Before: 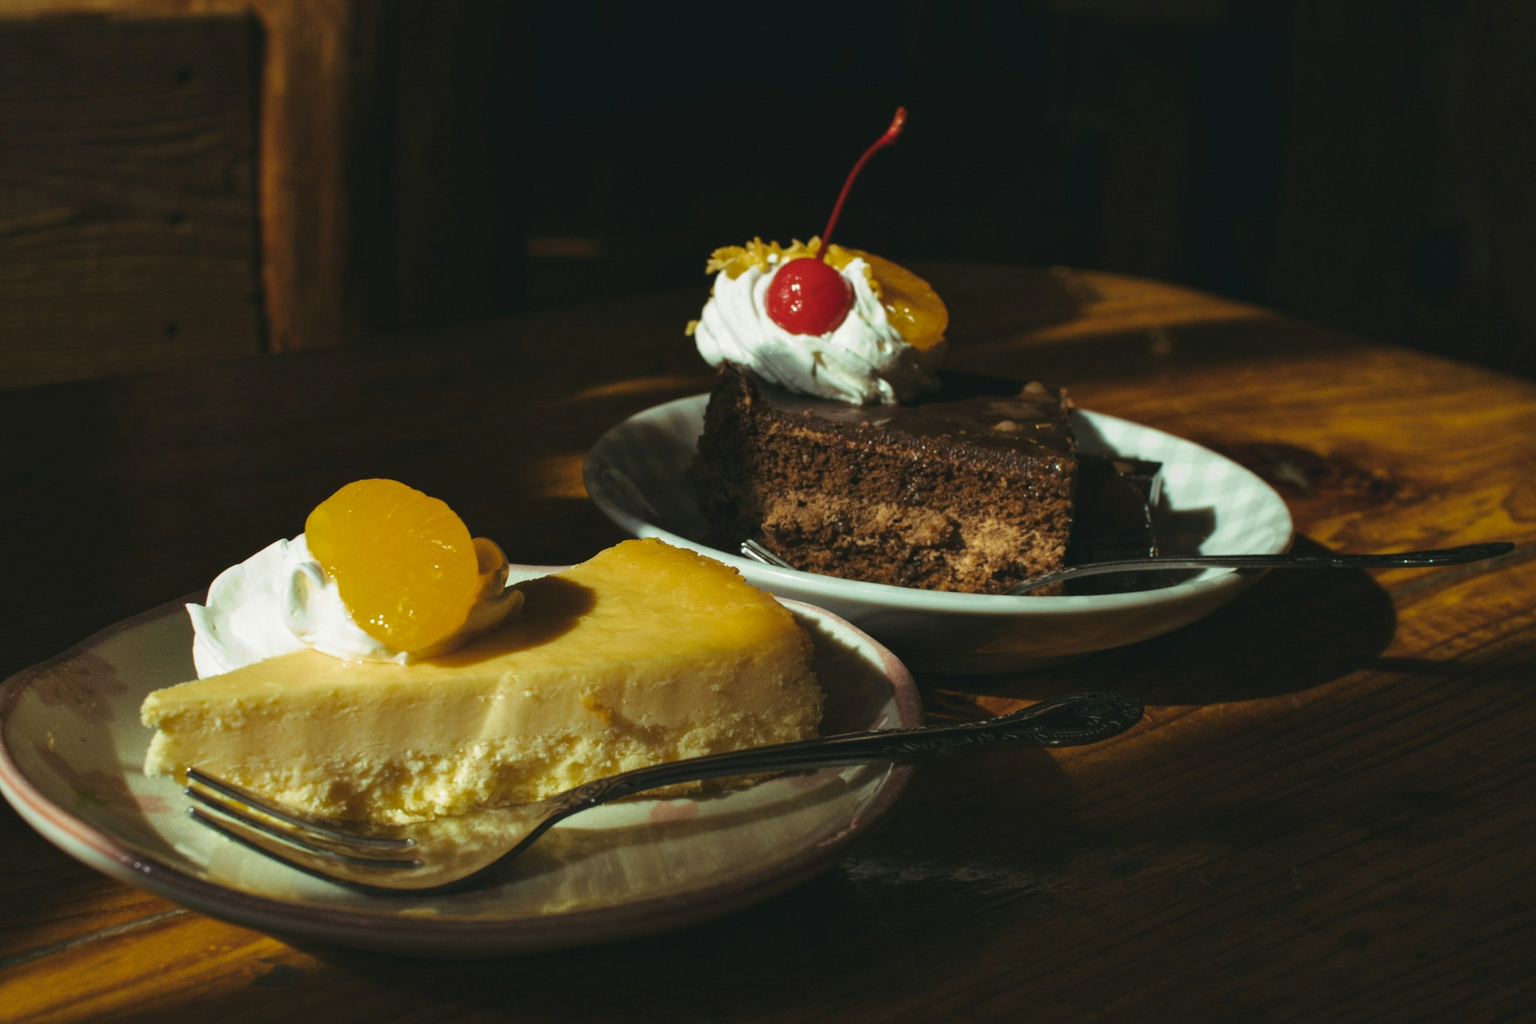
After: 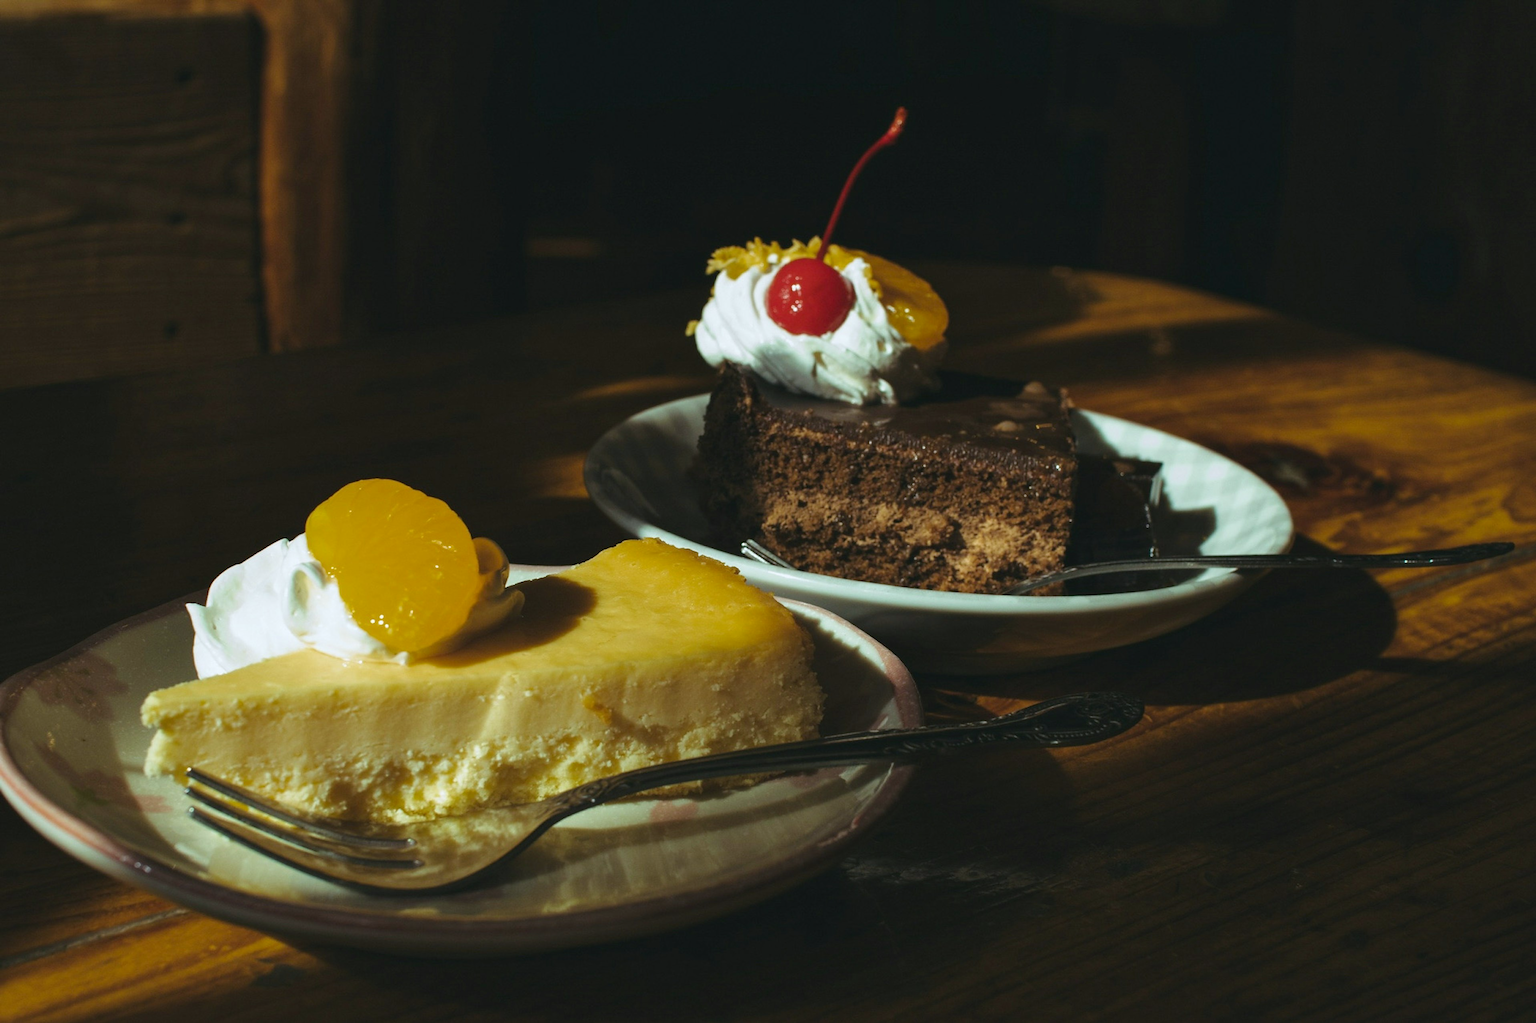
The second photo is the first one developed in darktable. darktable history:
white balance: red 0.967, blue 1.049
sharpen: radius 1.864, amount 0.398, threshold 1.271
